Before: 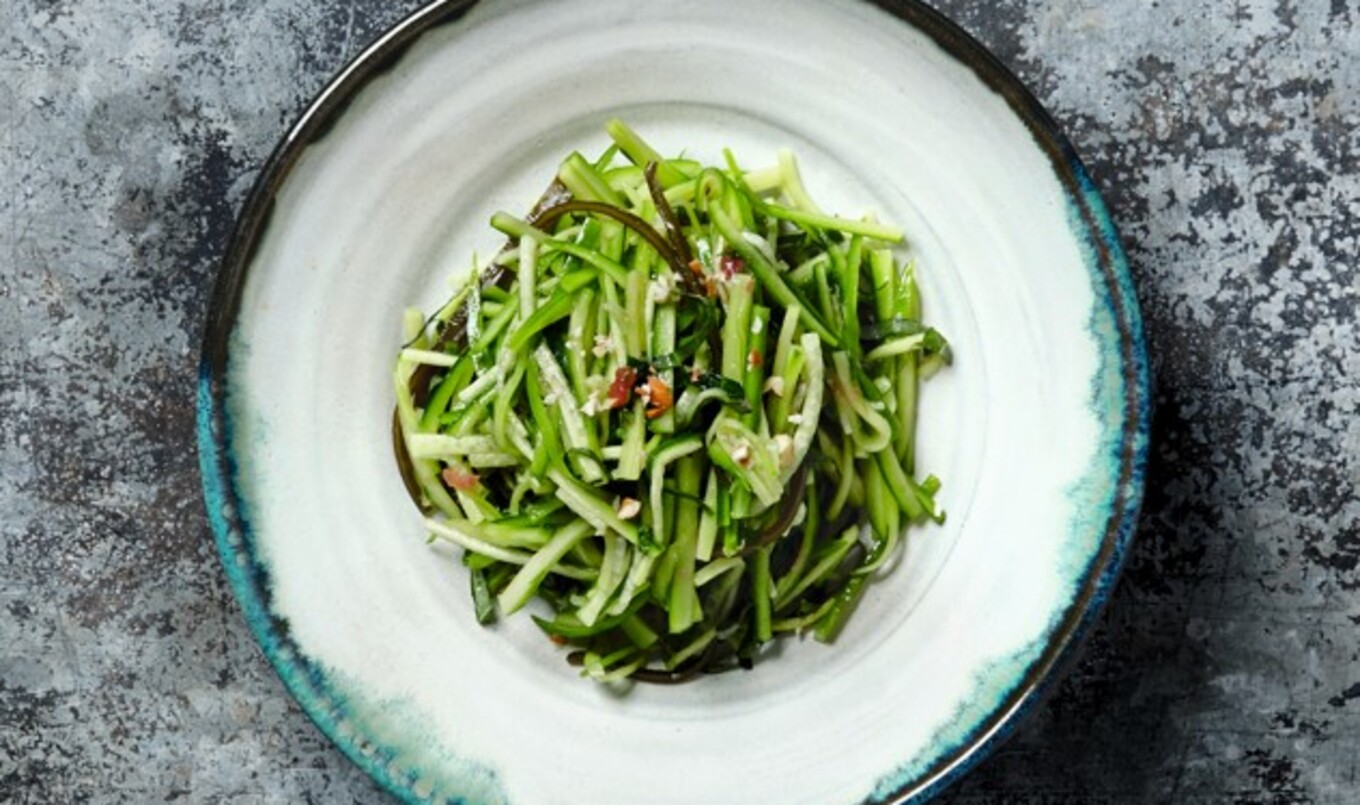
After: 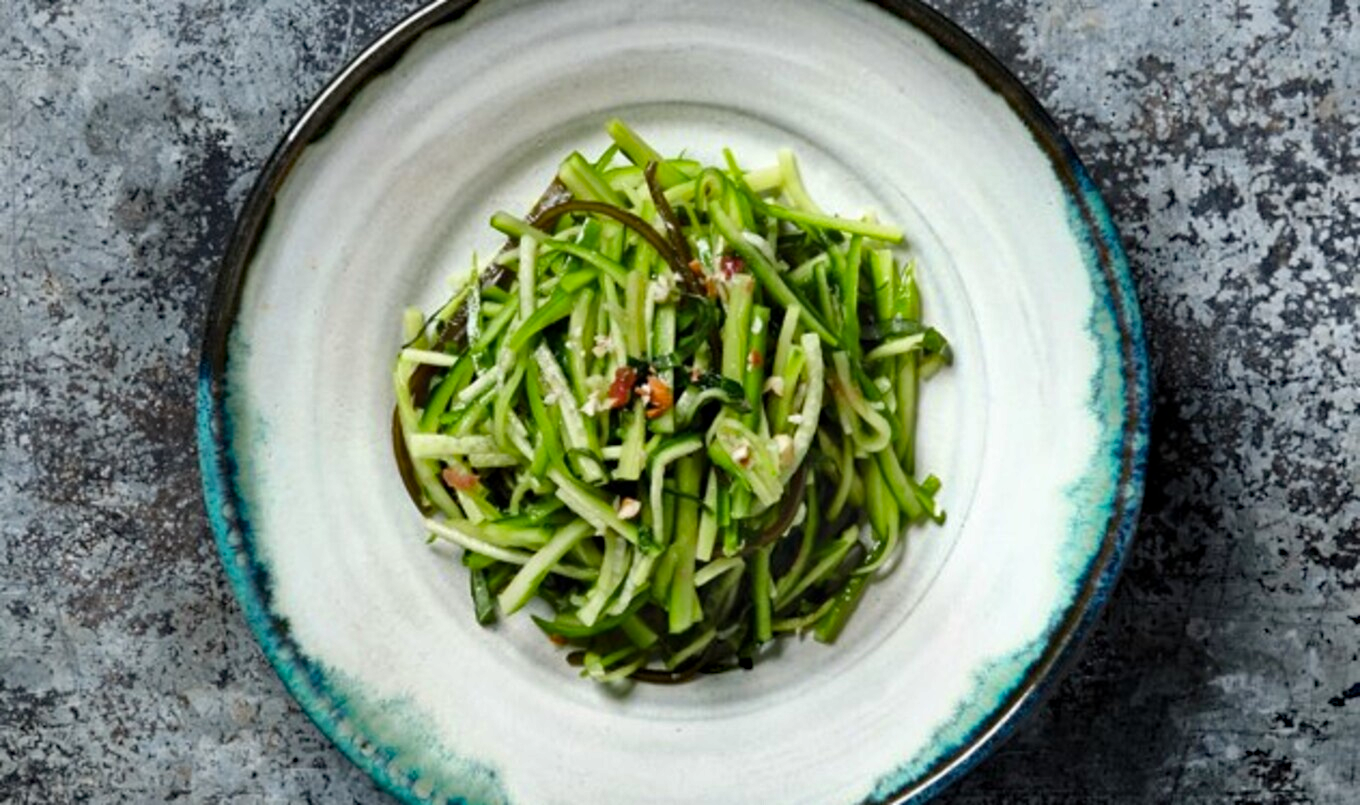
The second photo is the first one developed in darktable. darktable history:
shadows and highlights: low approximation 0.01, soften with gaussian
haze removal: strength 0.288, distance 0.244, compatibility mode true, adaptive false
